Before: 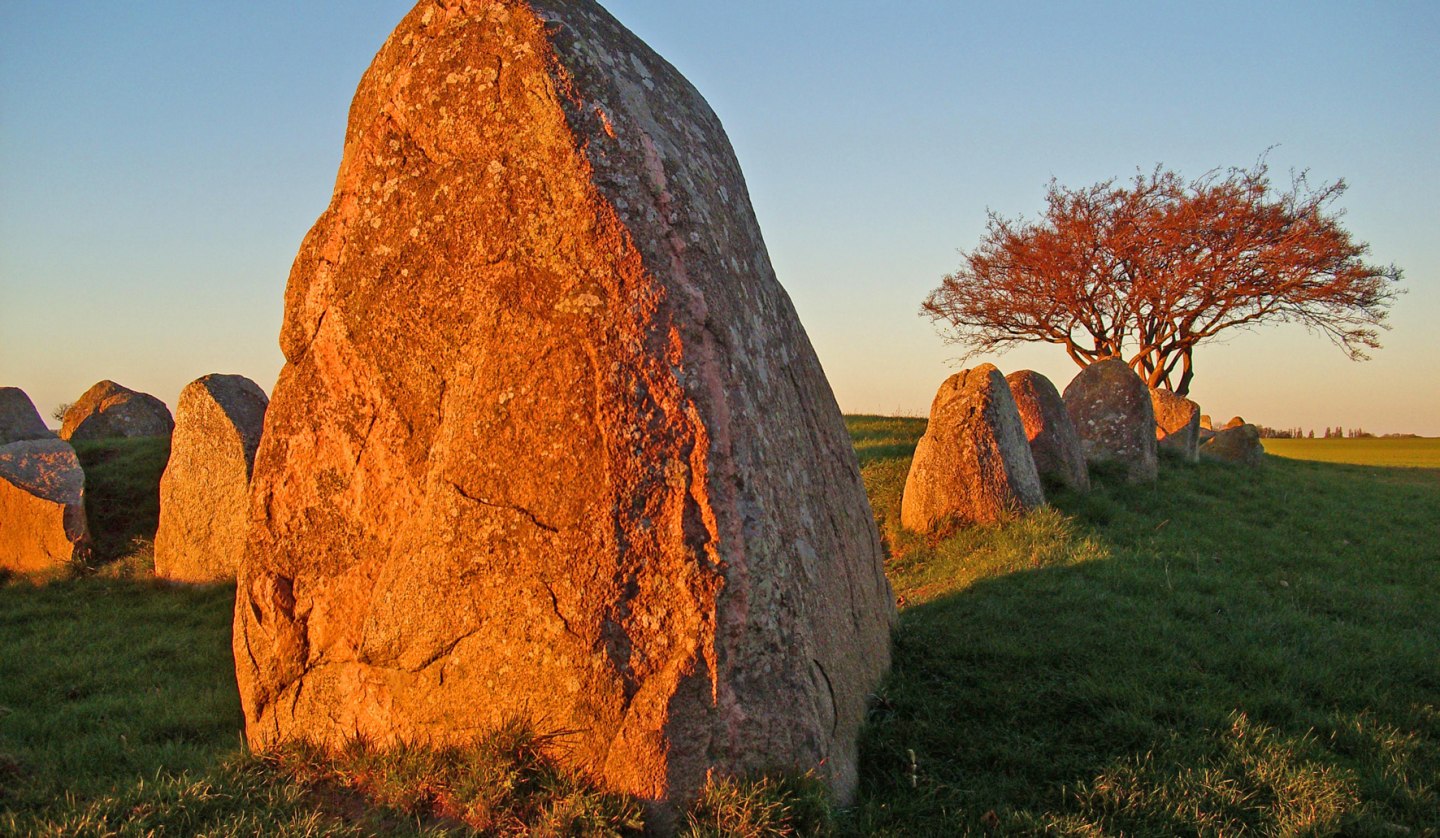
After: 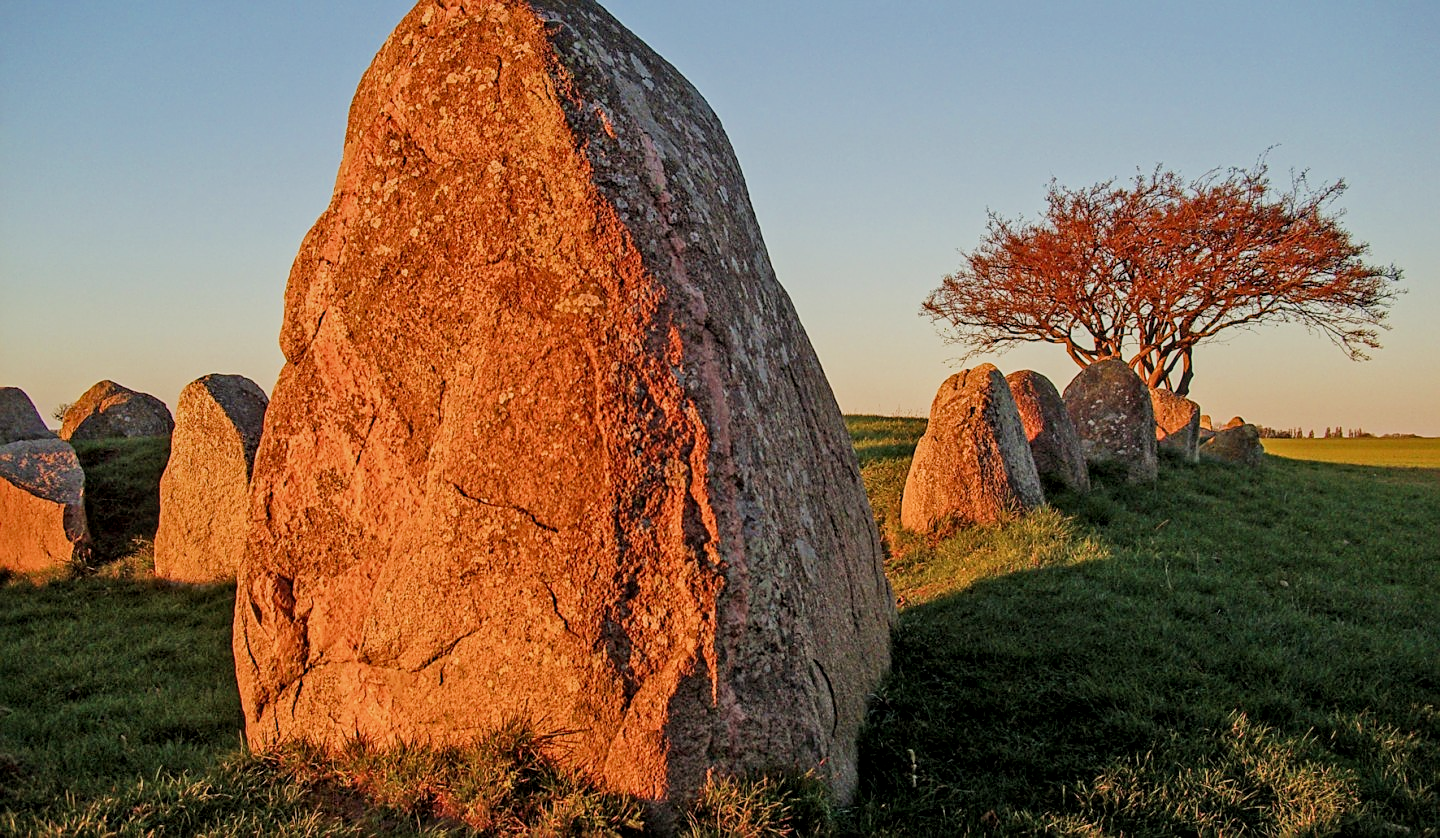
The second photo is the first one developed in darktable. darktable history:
exposure: exposure 0.153 EV, compensate exposure bias true, compensate highlight preservation false
sharpen: on, module defaults
filmic rgb: black relative exposure -7.65 EV, white relative exposure 4.56 EV, threshold 3.02 EV, hardness 3.61, iterations of high-quality reconstruction 0, enable highlight reconstruction true
local contrast: on, module defaults
